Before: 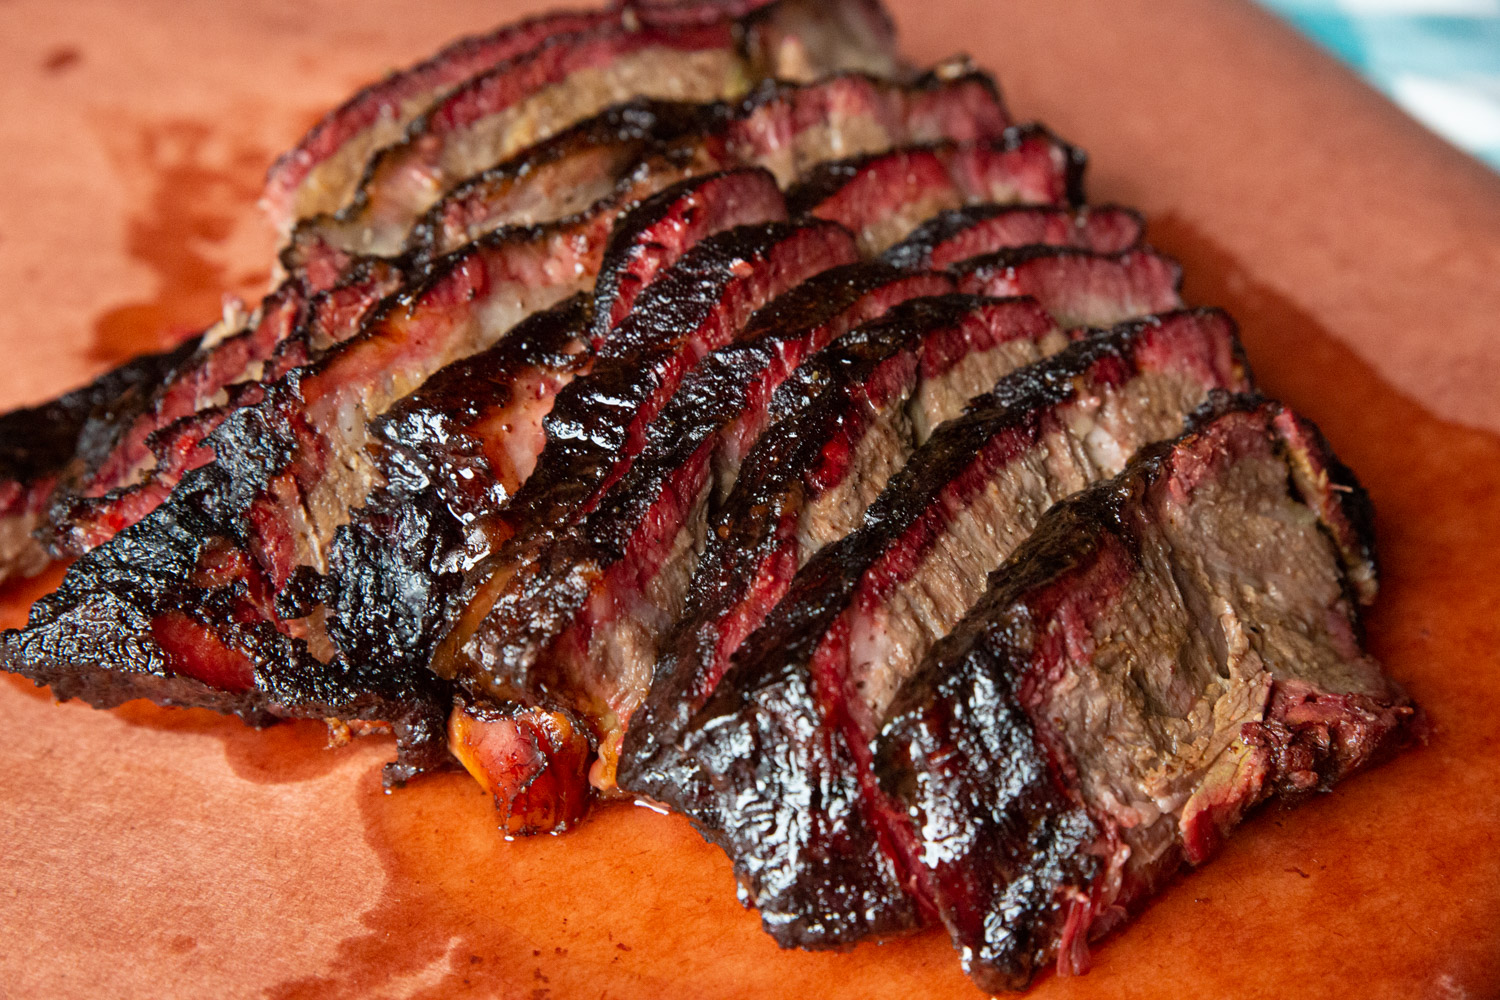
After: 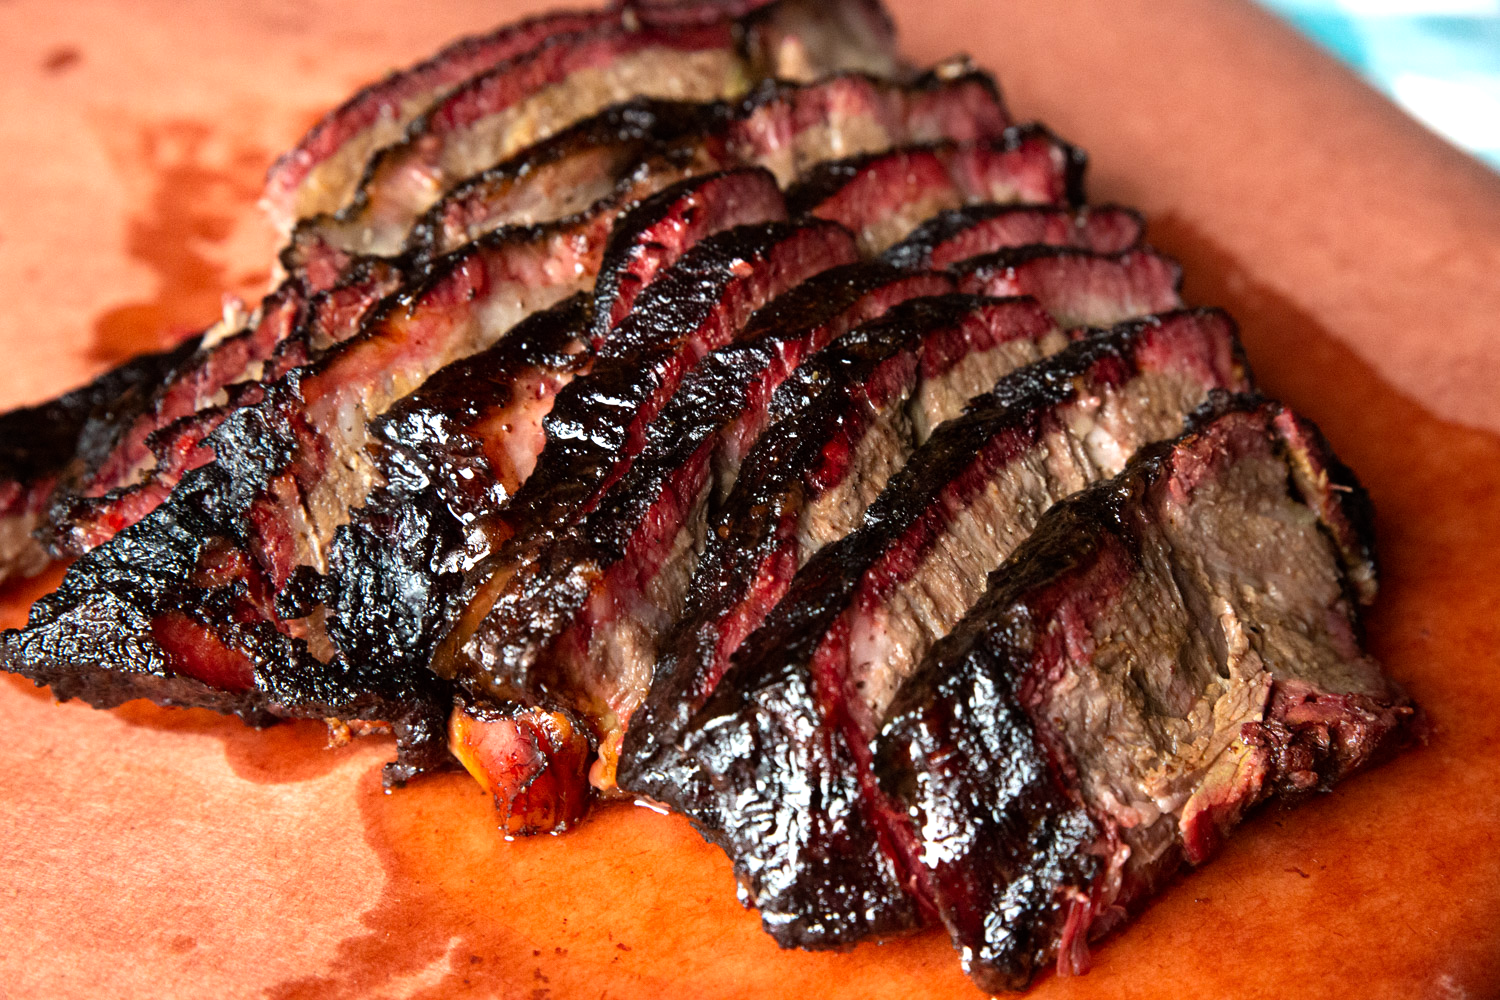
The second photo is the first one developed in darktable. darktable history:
tone equalizer: -8 EV -0.749 EV, -7 EV -0.711 EV, -6 EV -0.602 EV, -5 EV -0.373 EV, -3 EV 0.399 EV, -2 EV 0.6 EV, -1 EV 0.685 EV, +0 EV 0.758 EV, smoothing diameter 2.14%, edges refinement/feathering 16.47, mask exposure compensation -1.57 EV, filter diffusion 5
